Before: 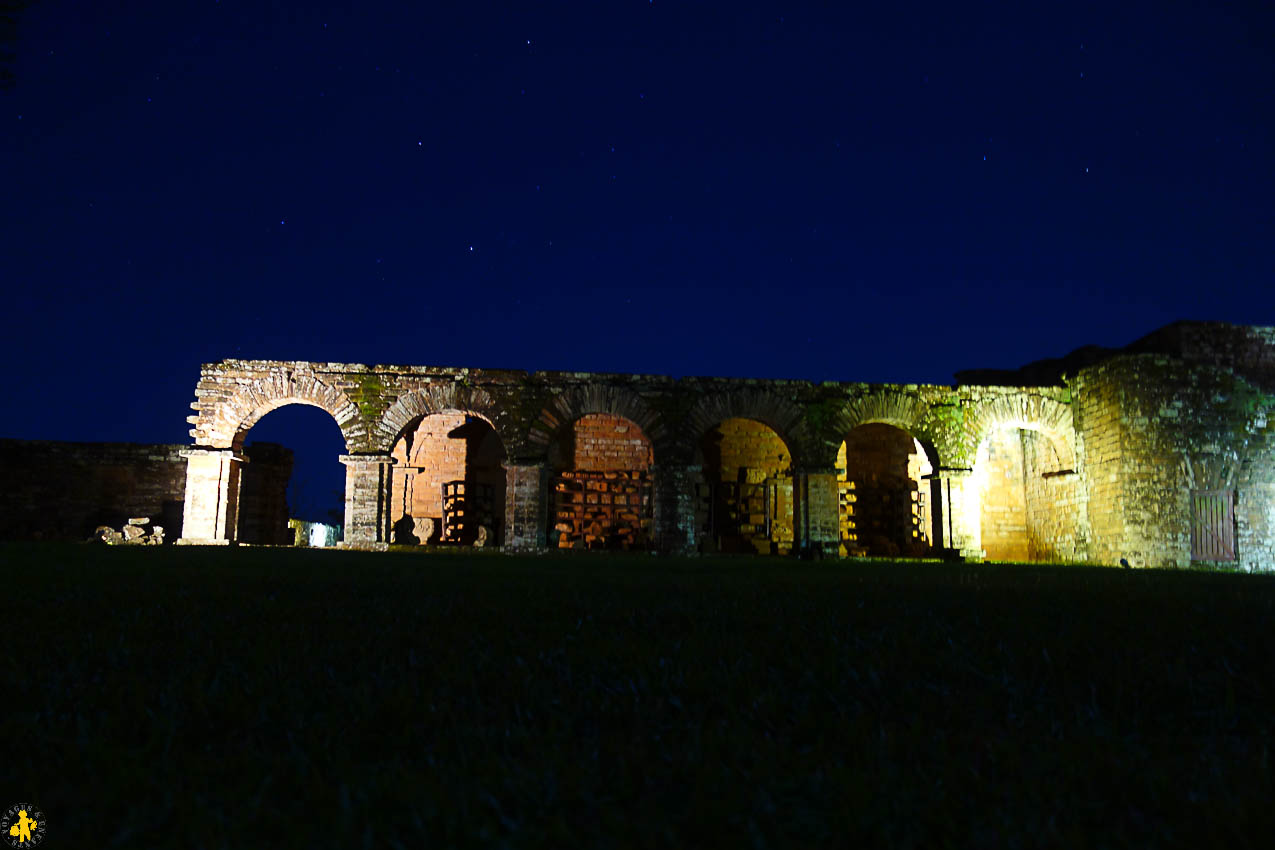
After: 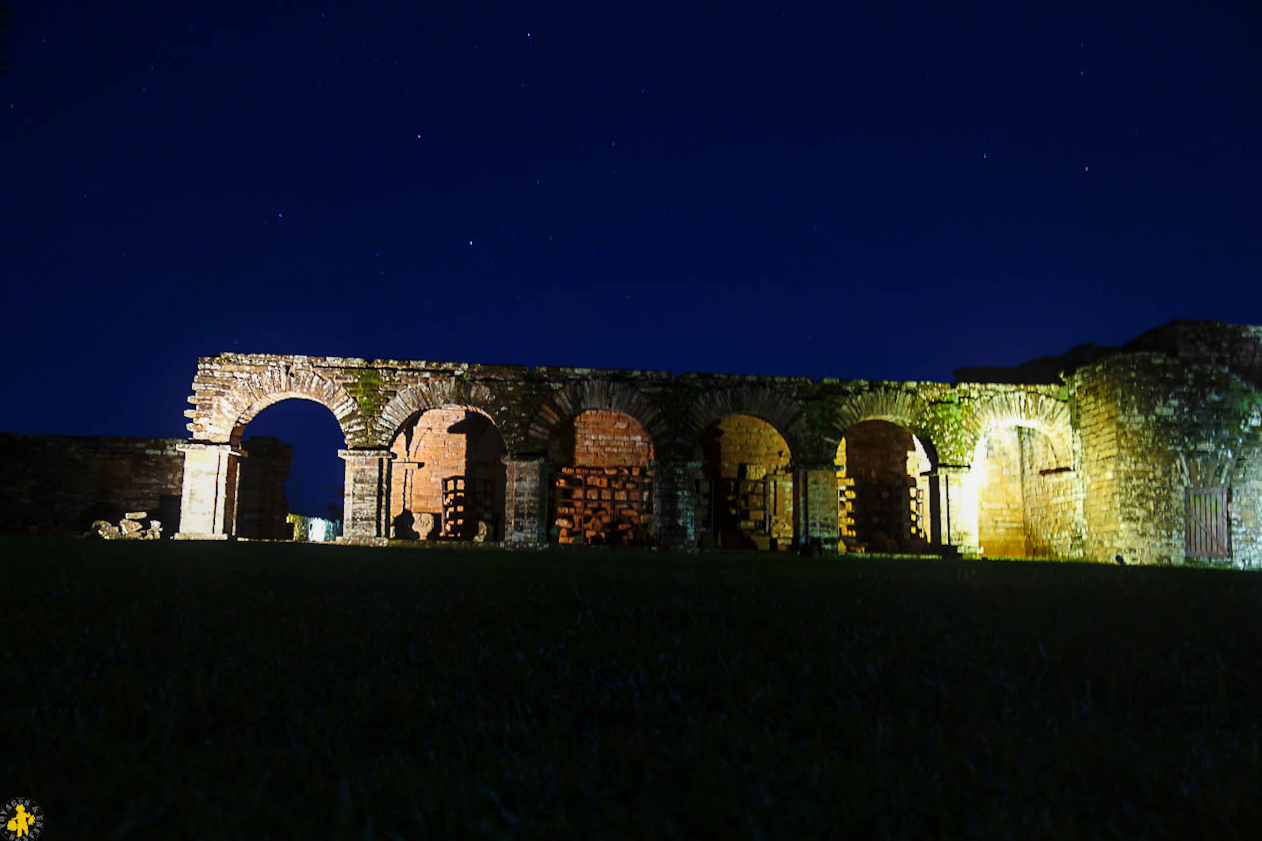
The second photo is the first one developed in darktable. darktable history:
rotate and perspective: rotation 0.174°, lens shift (vertical) 0.013, lens shift (horizontal) 0.019, shear 0.001, automatic cropping original format, crop left 0.007, crop right 0.991, crop top 0.016, crop bottom 0.997
local contrast: on, module defaults
